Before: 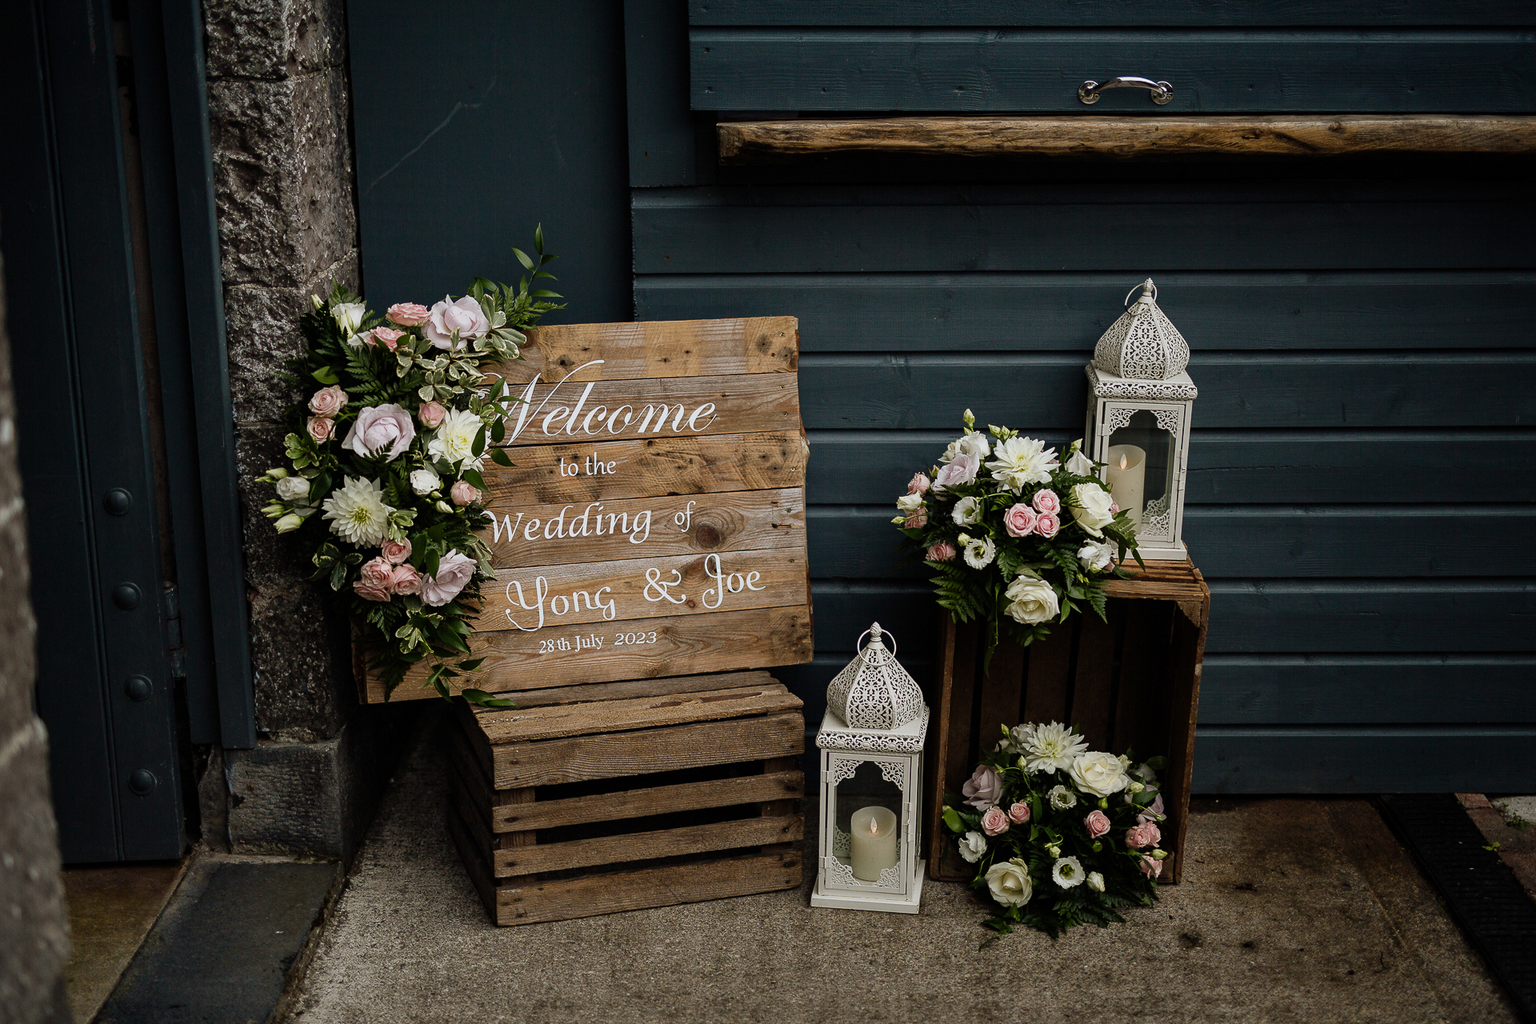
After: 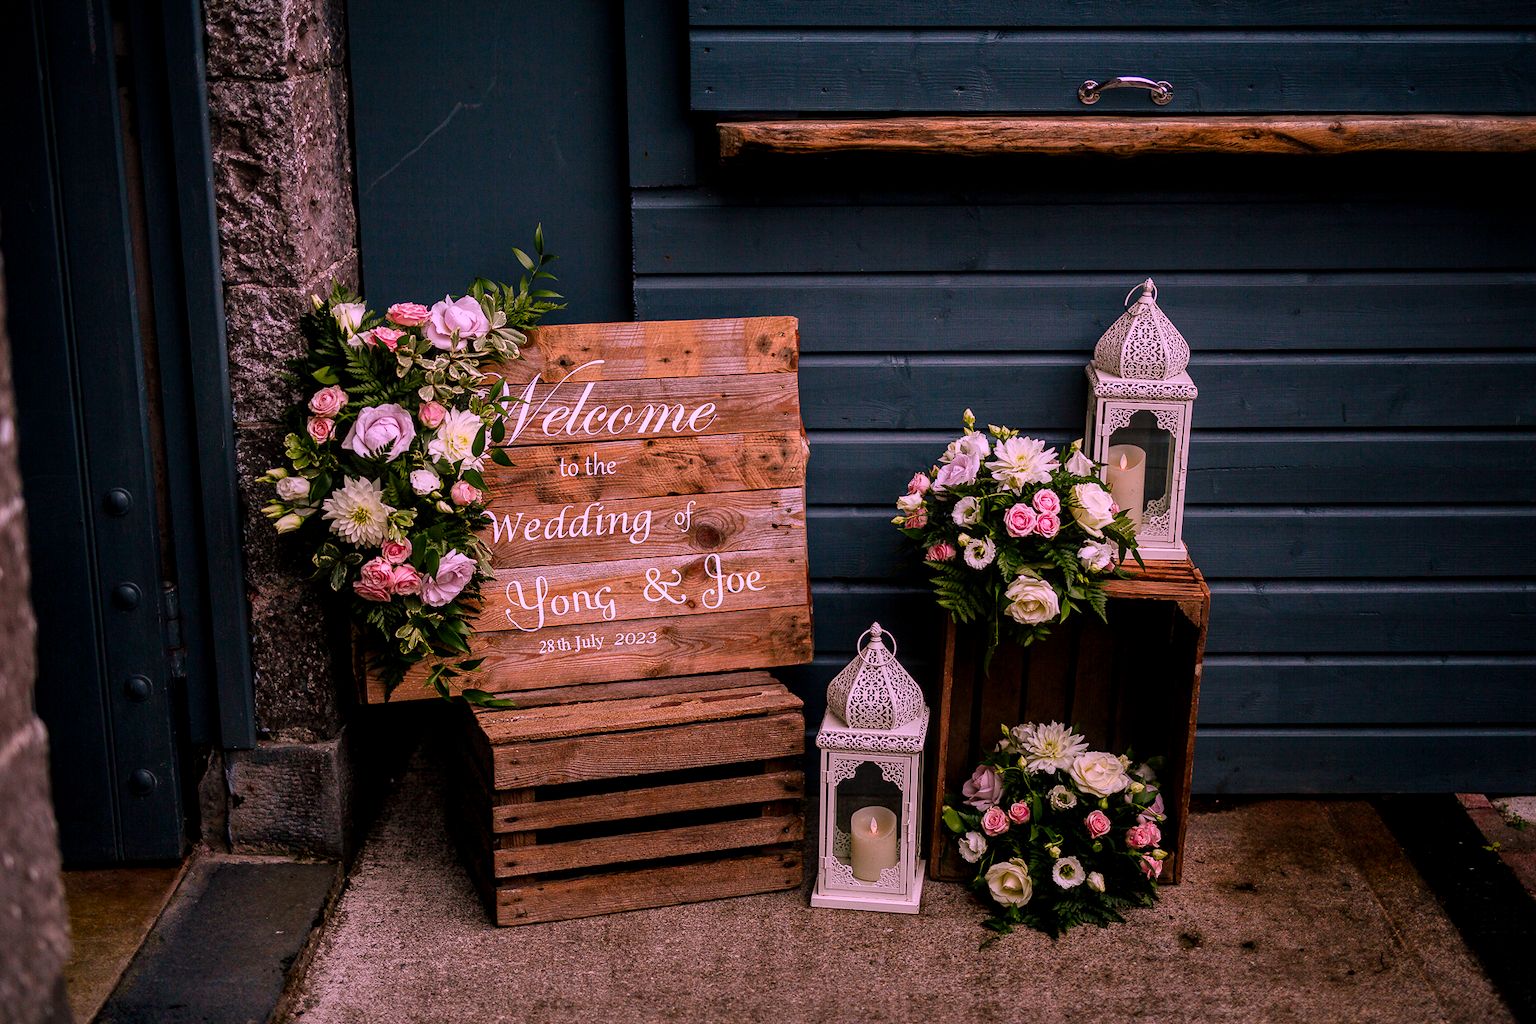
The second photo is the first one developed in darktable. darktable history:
local contrast: detail 130%
color correction: highlights a* 18.88, highlights b* -11.72, saturation 1.66
